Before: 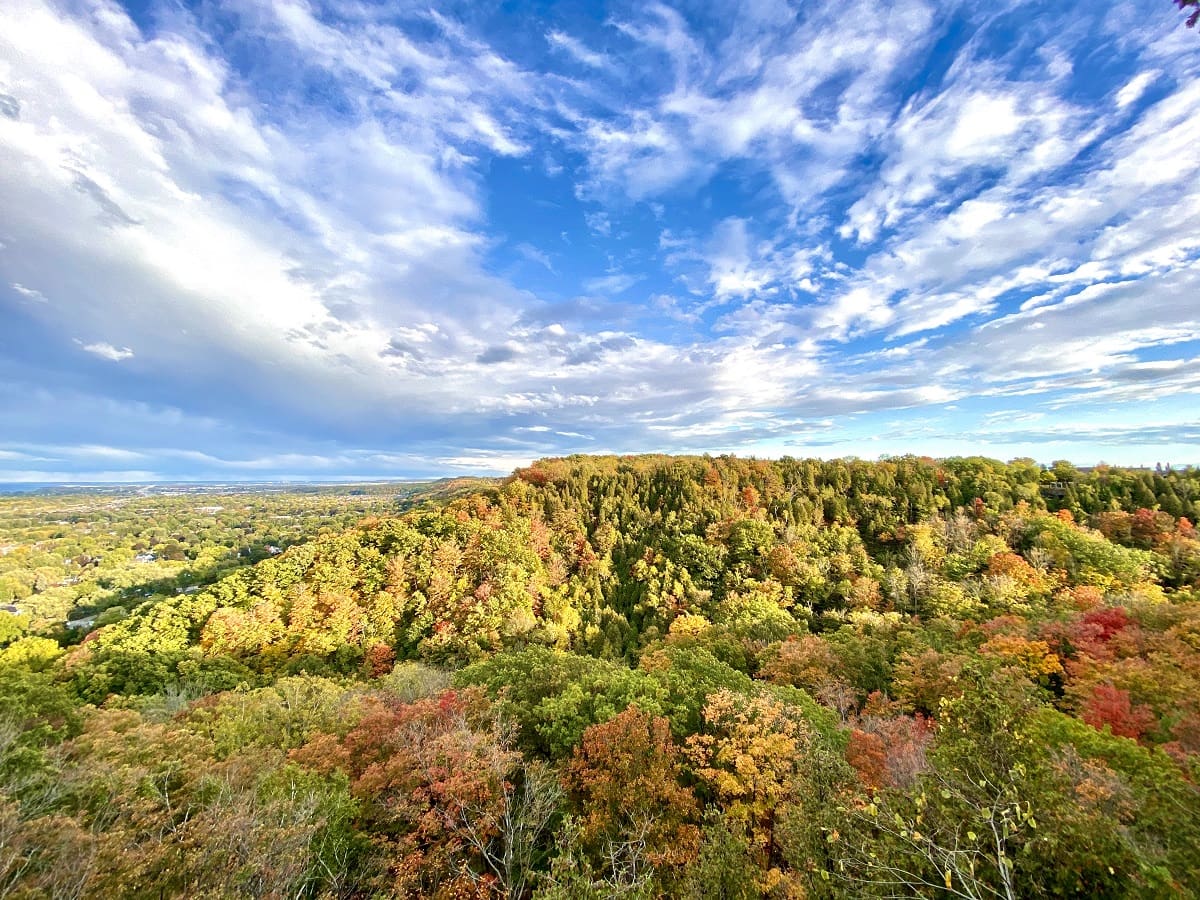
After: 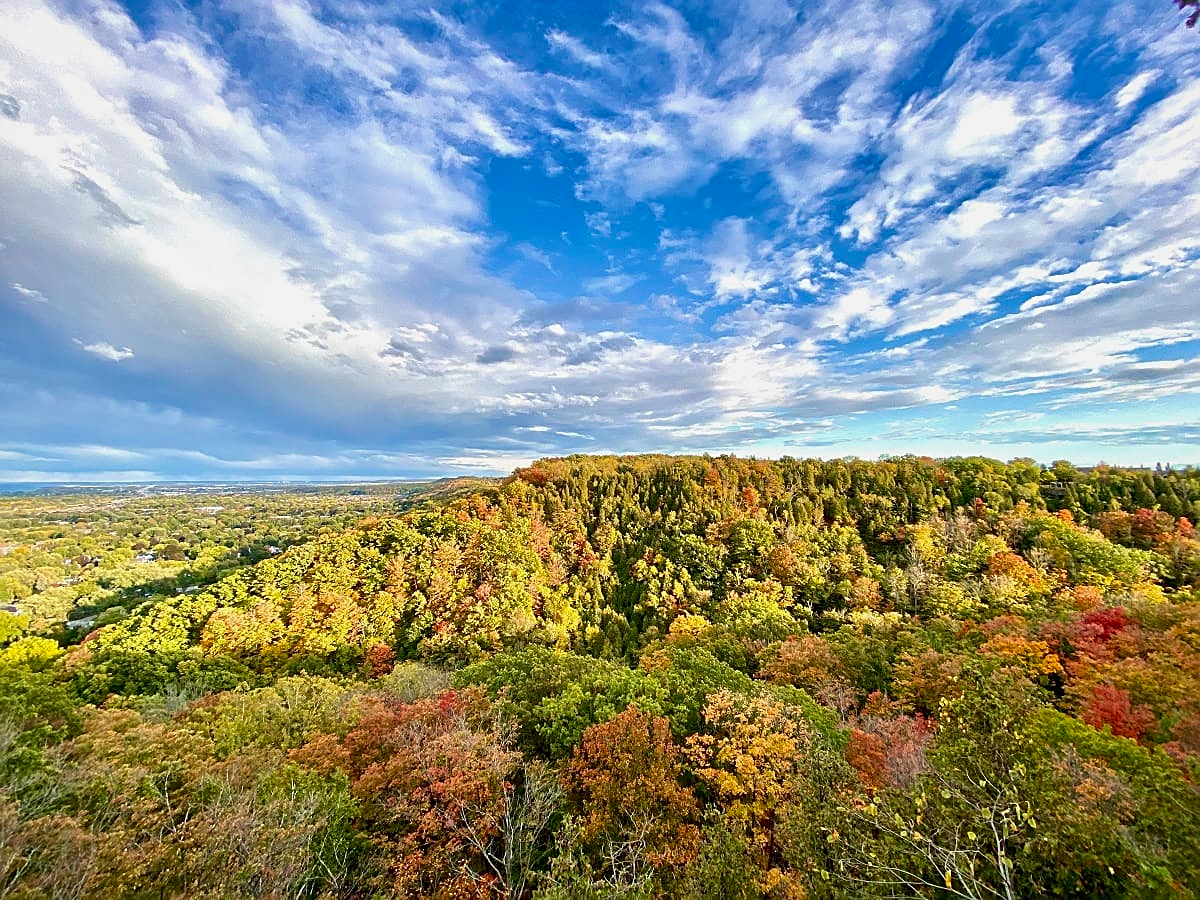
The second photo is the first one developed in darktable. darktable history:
exposure: exposure -0.236 EV, compensate highlight preservation false
sharpen: on, module defaults
local contrast: mode bilateral grid, contrast 20, coarseness 51, detail 119%, midtone range 0.2
